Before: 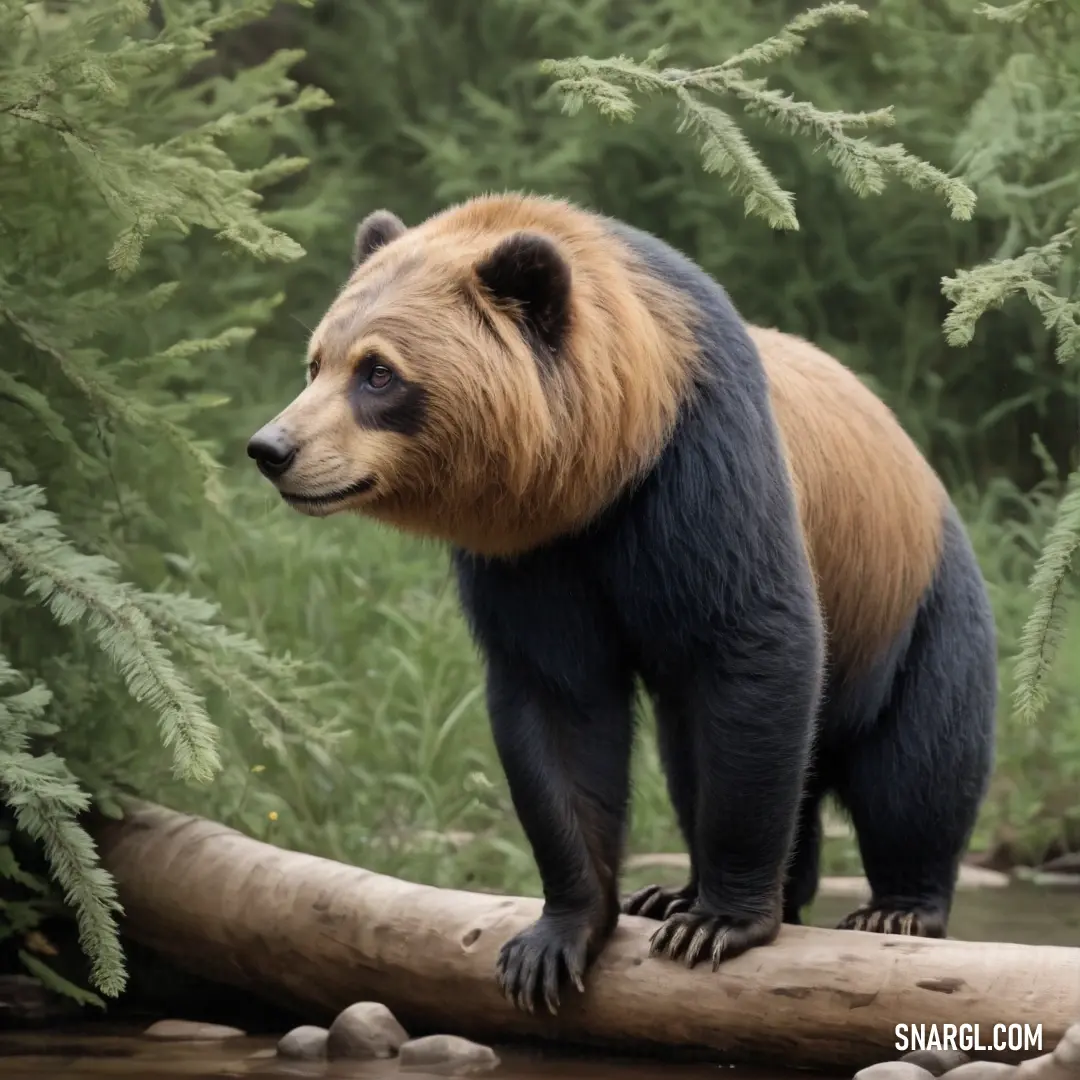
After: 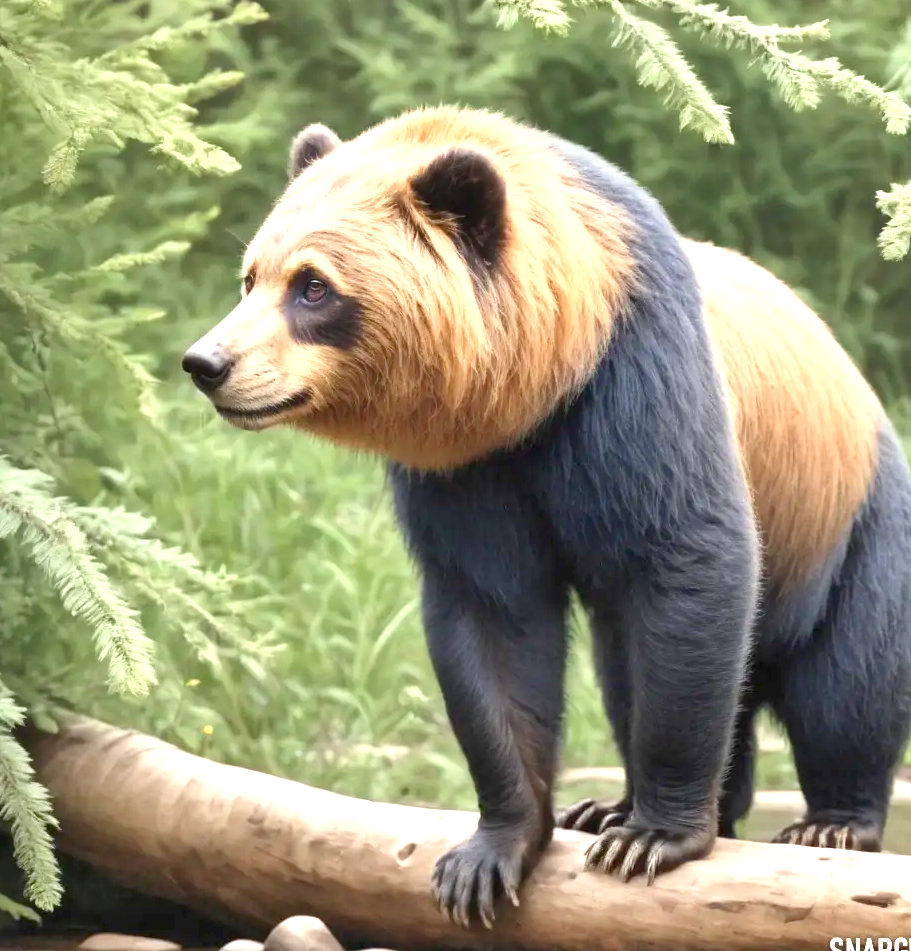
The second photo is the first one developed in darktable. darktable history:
exposure: black level correction 0, exposure 1.389 EV, compensate exposure bias true, compensate highlight preservation false
crop: left 6.102%, top 8.047%, right 9.546%, bottom 3.885%
levels: levels [0, 0.445, 1]
shadows and highlights: white point adjustment 0.972, soften with gaussian
